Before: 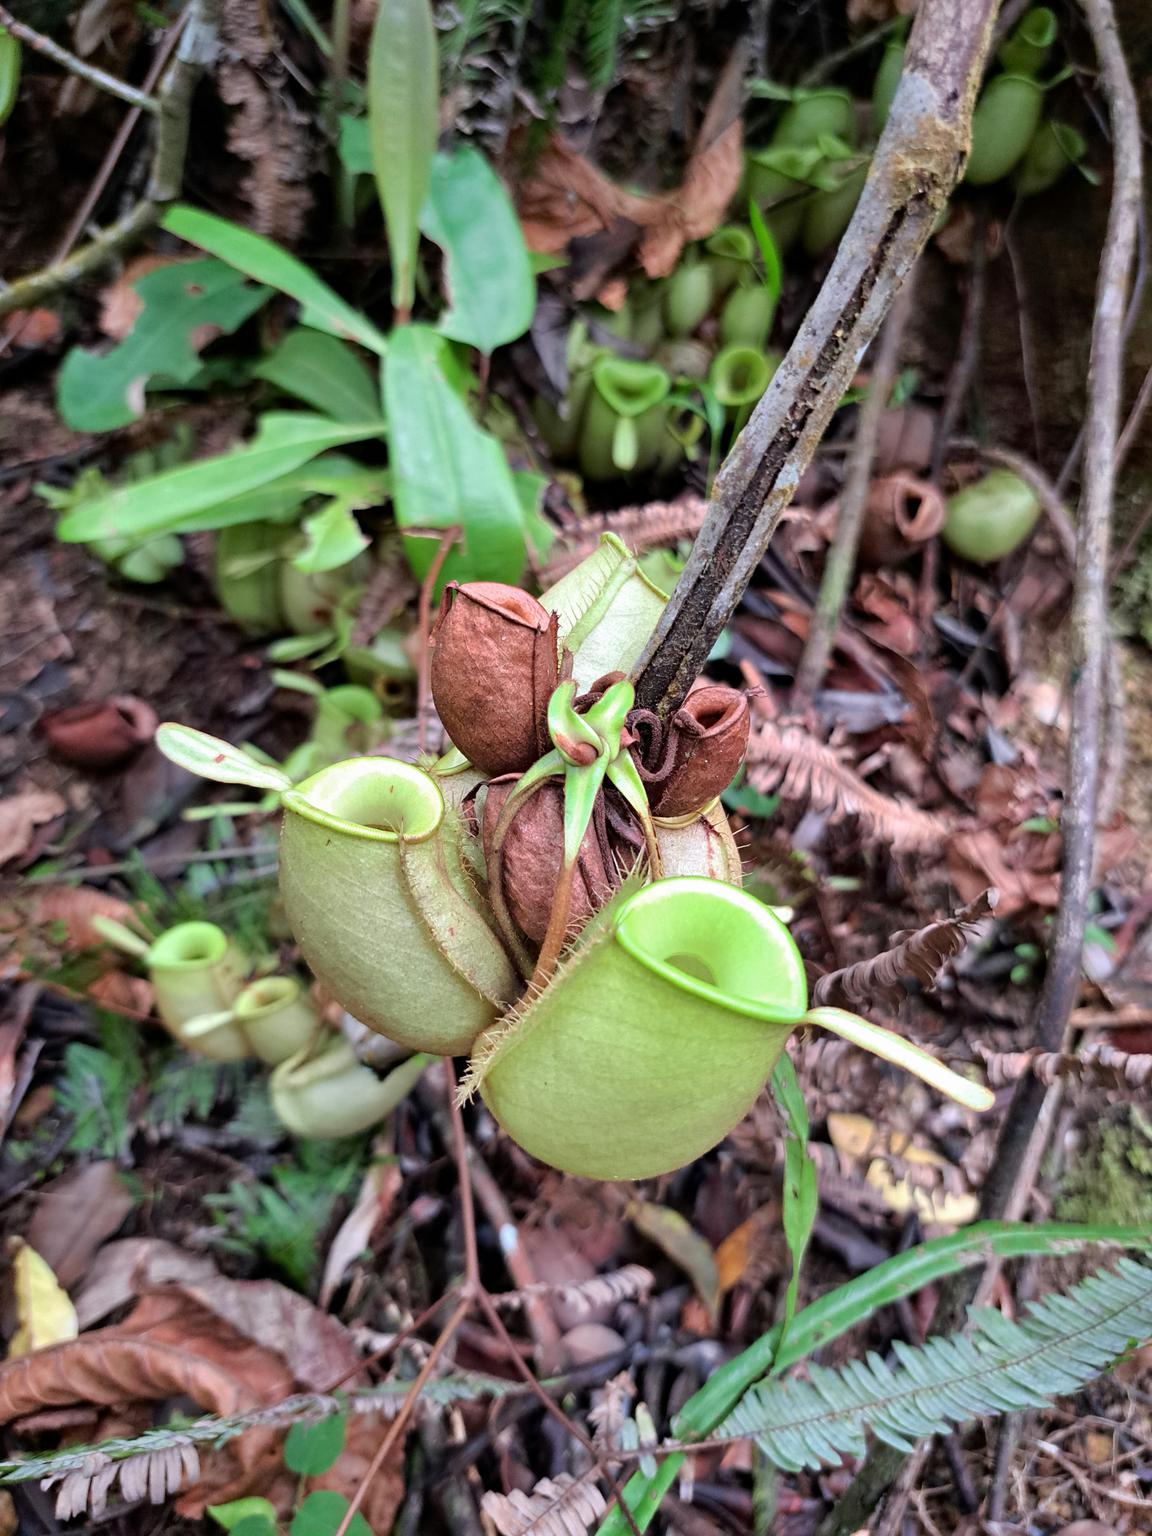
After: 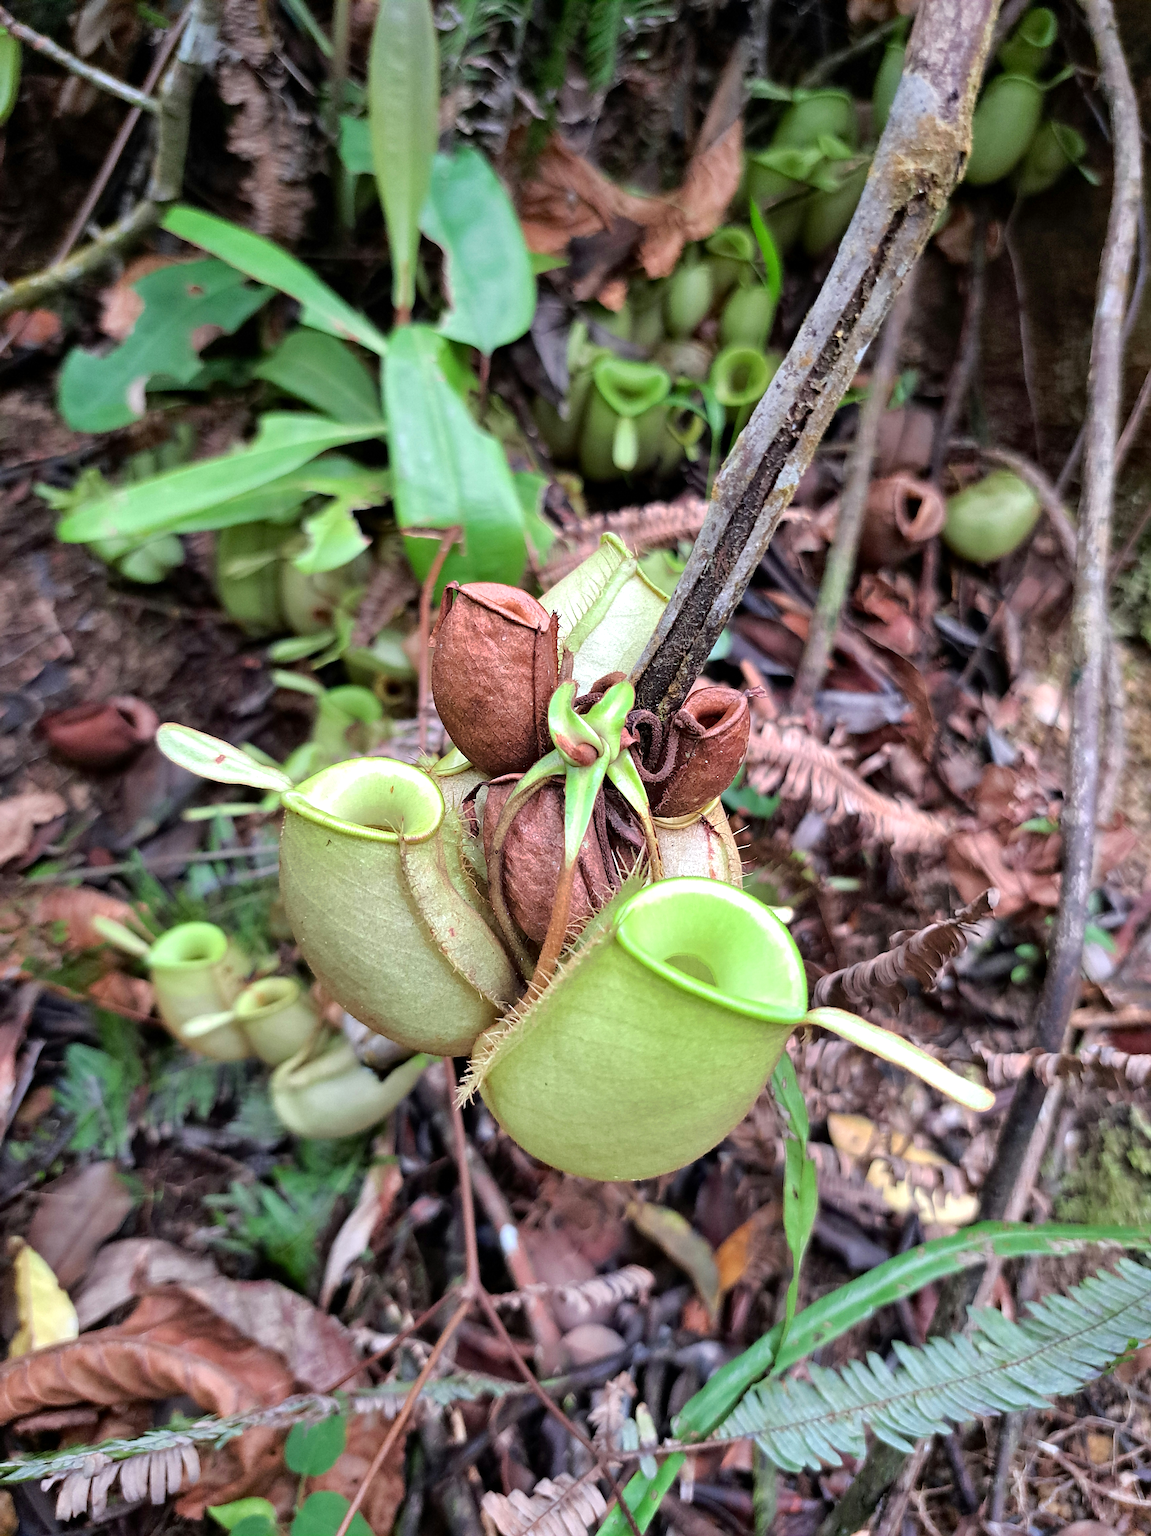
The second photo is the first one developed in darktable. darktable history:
sharpen: radius 2.584, amount 0.688
exposure: exposure 0.15 EV, compensate highlight preservation false
